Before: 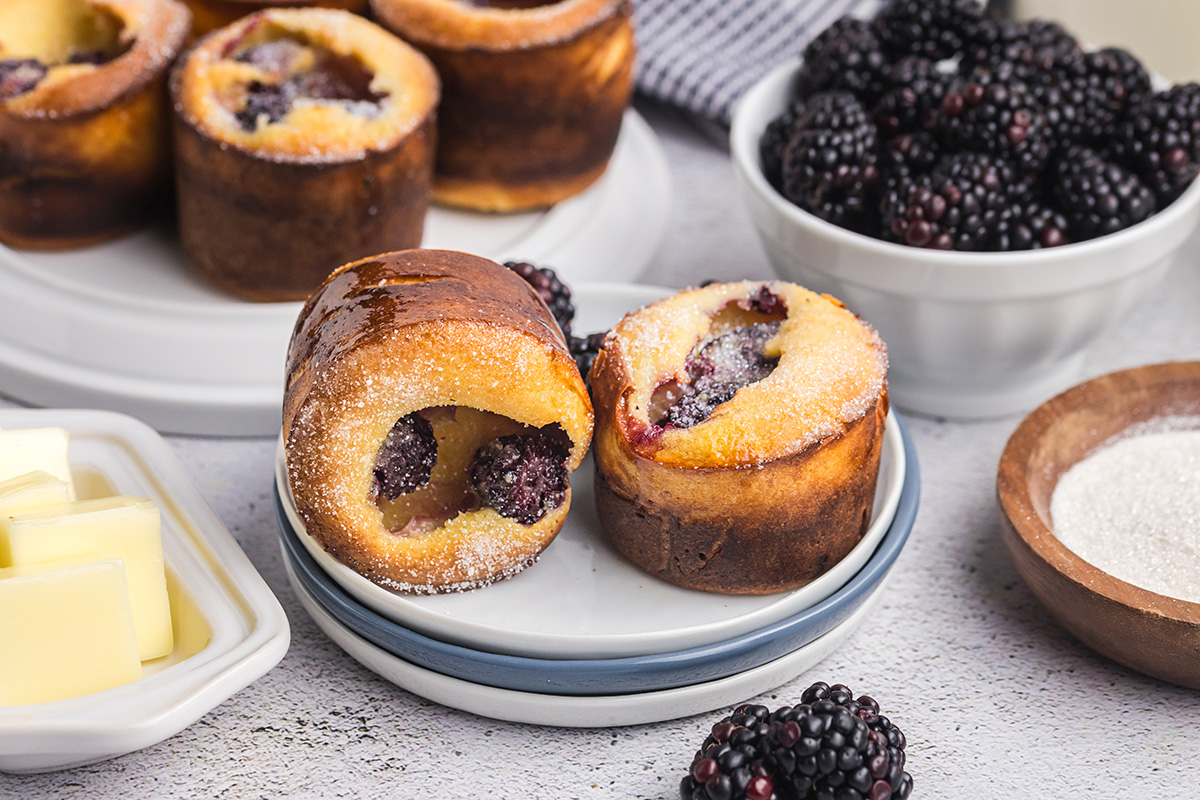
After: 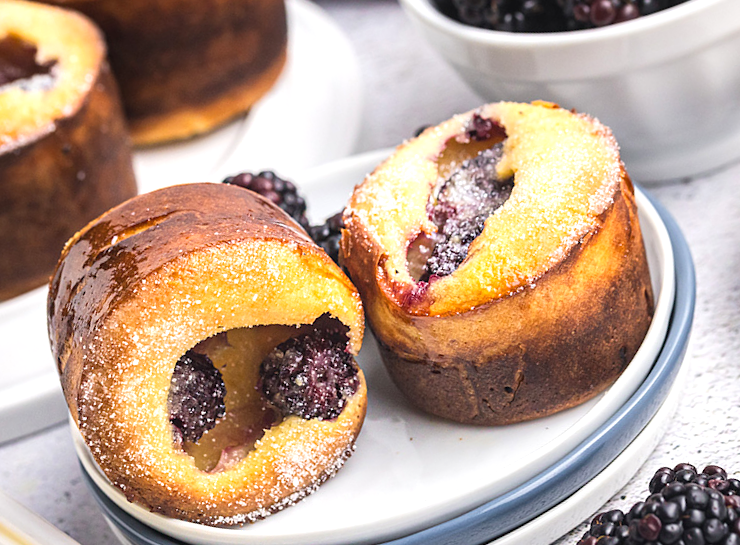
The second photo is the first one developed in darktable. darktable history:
exposure: black level correction 0, exposure 0.498 EV, compensate highlight preservation false
crop and rotate: angle 19.77°, left 6.772%, right 3.811%, bottom 1.152%
